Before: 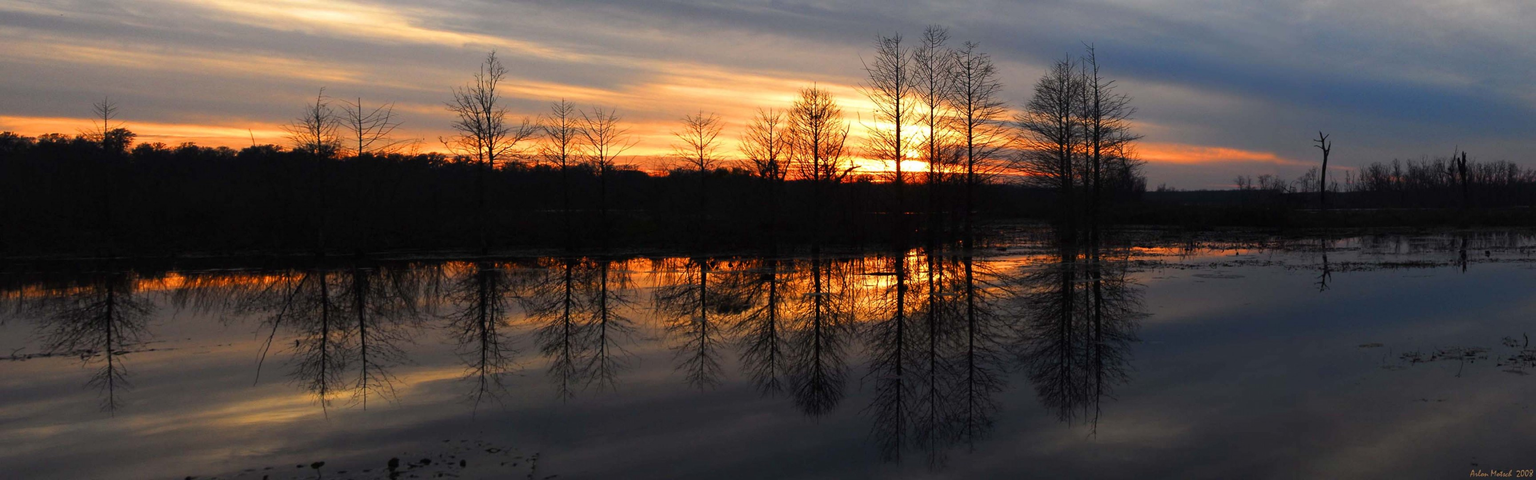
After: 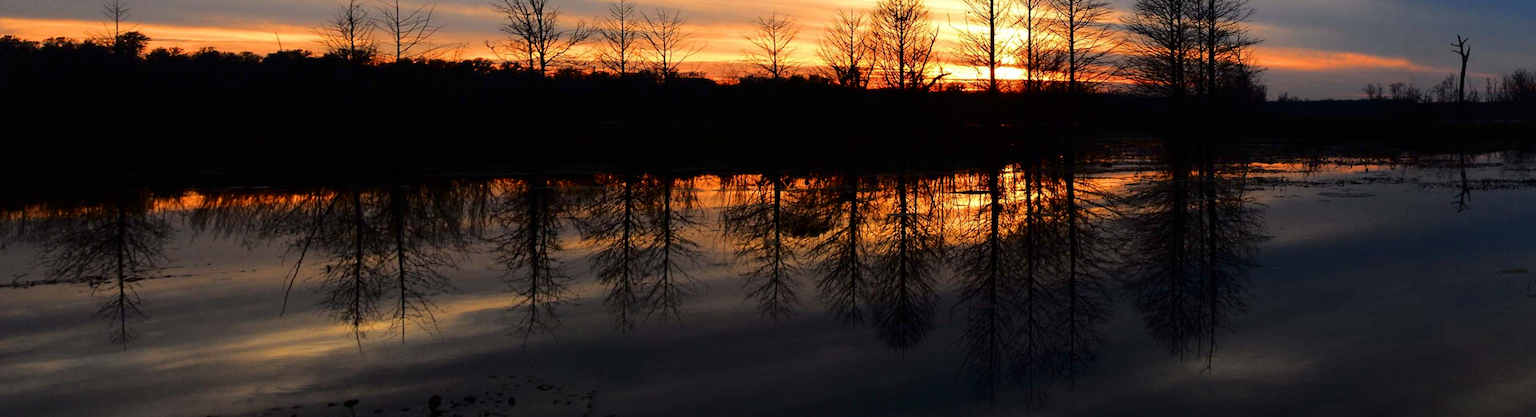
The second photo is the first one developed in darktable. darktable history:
fill light: exposure -2 EV, width 8.6
crop: top 20.916%, right 9.437%, bottom 0.316%
